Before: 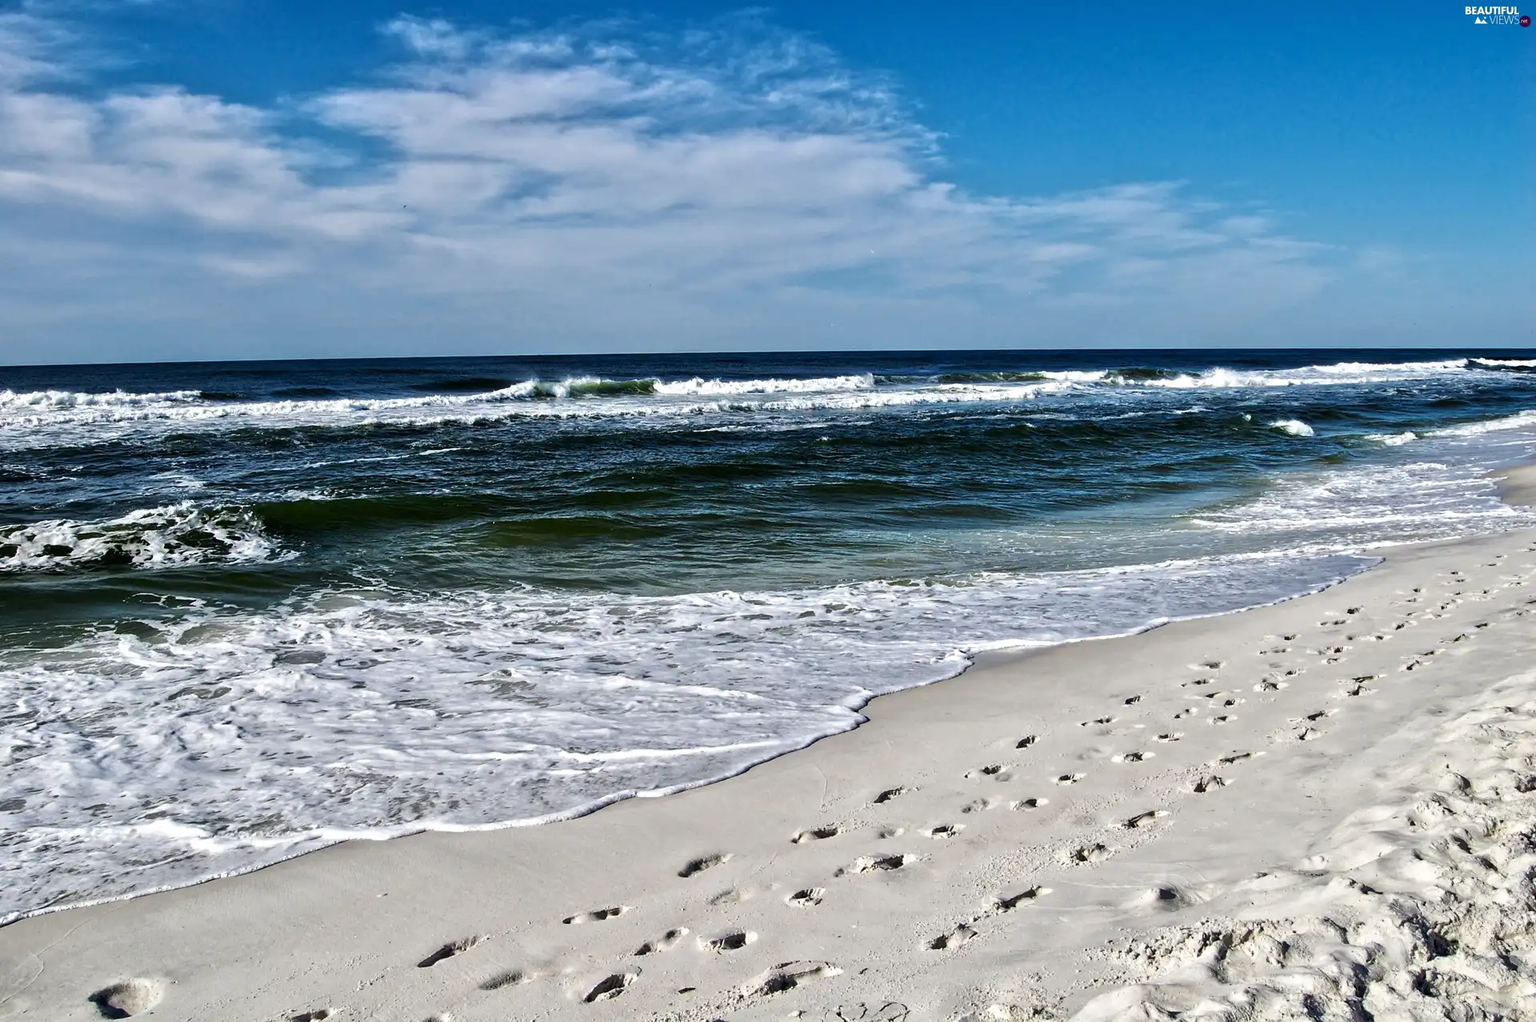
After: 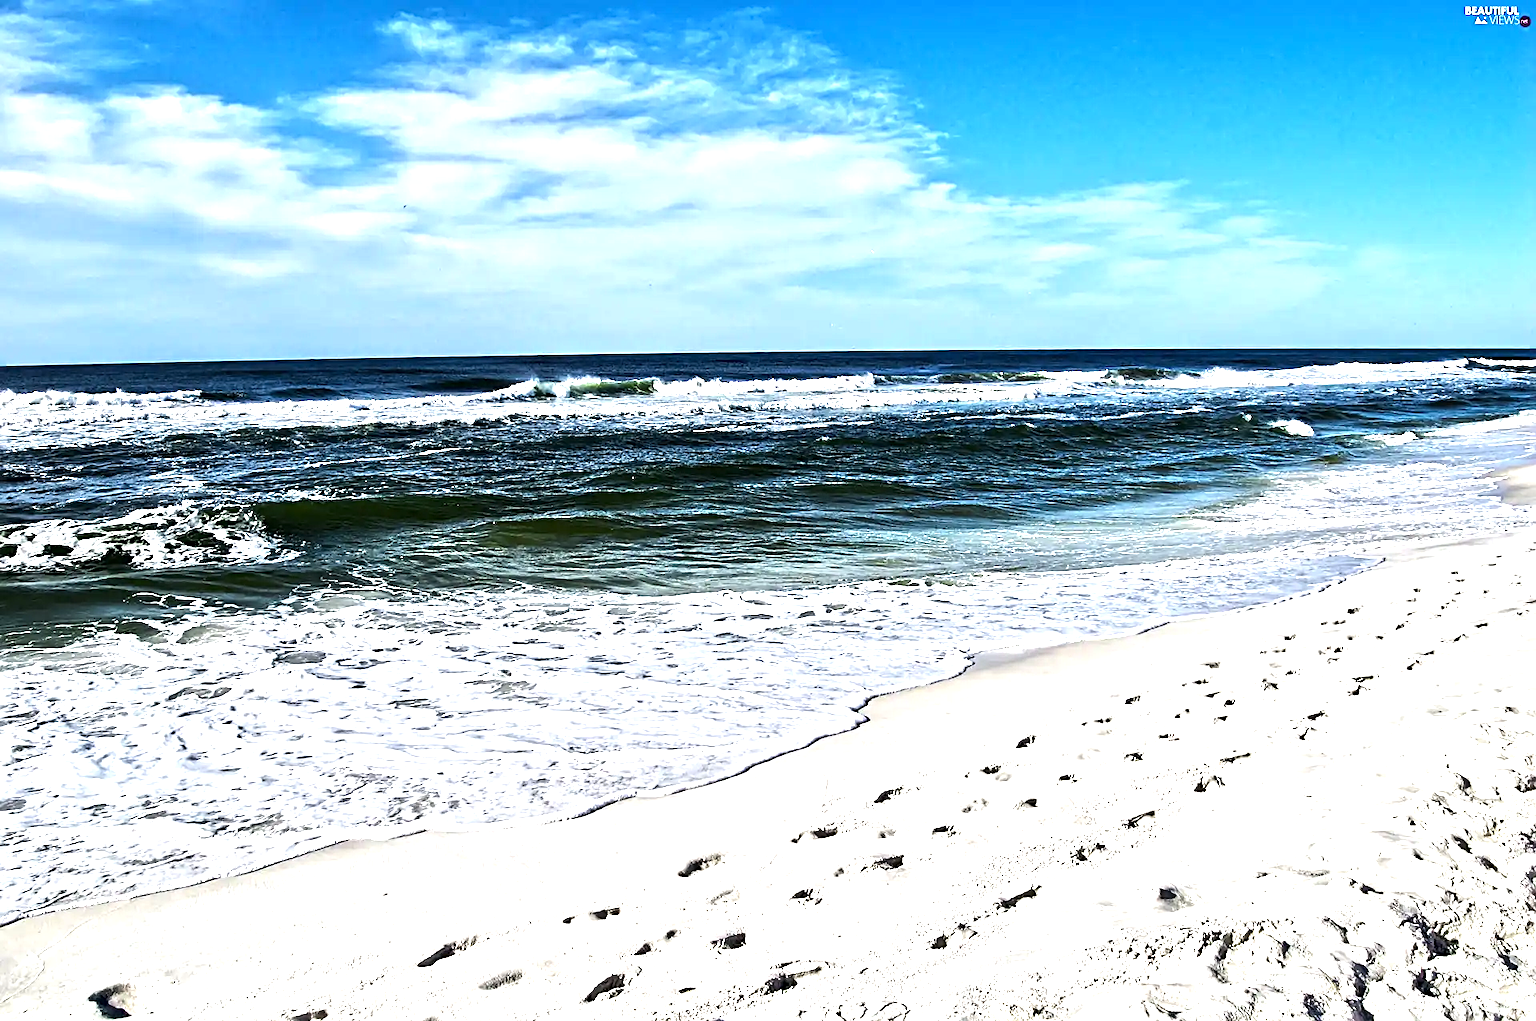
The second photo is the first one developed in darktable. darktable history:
tone equalizer: -8 EV -0.386 EV, -7 EV -0.384 EV, -6 EV -0.345 EV, -5 EV -0.198 EV, -3 EV 0.233 EV, -2 EV 0.346 EV, -1 EV 0.37 EV, +0 EV 0.409 EV, edges refinement/feathering 500, mask exposure compensation -1.57 EV, preserve details no
exposure: black level correction 0, exposure 0.95 EV, compensate highlight preservation false
sharpen: radius 3.101
